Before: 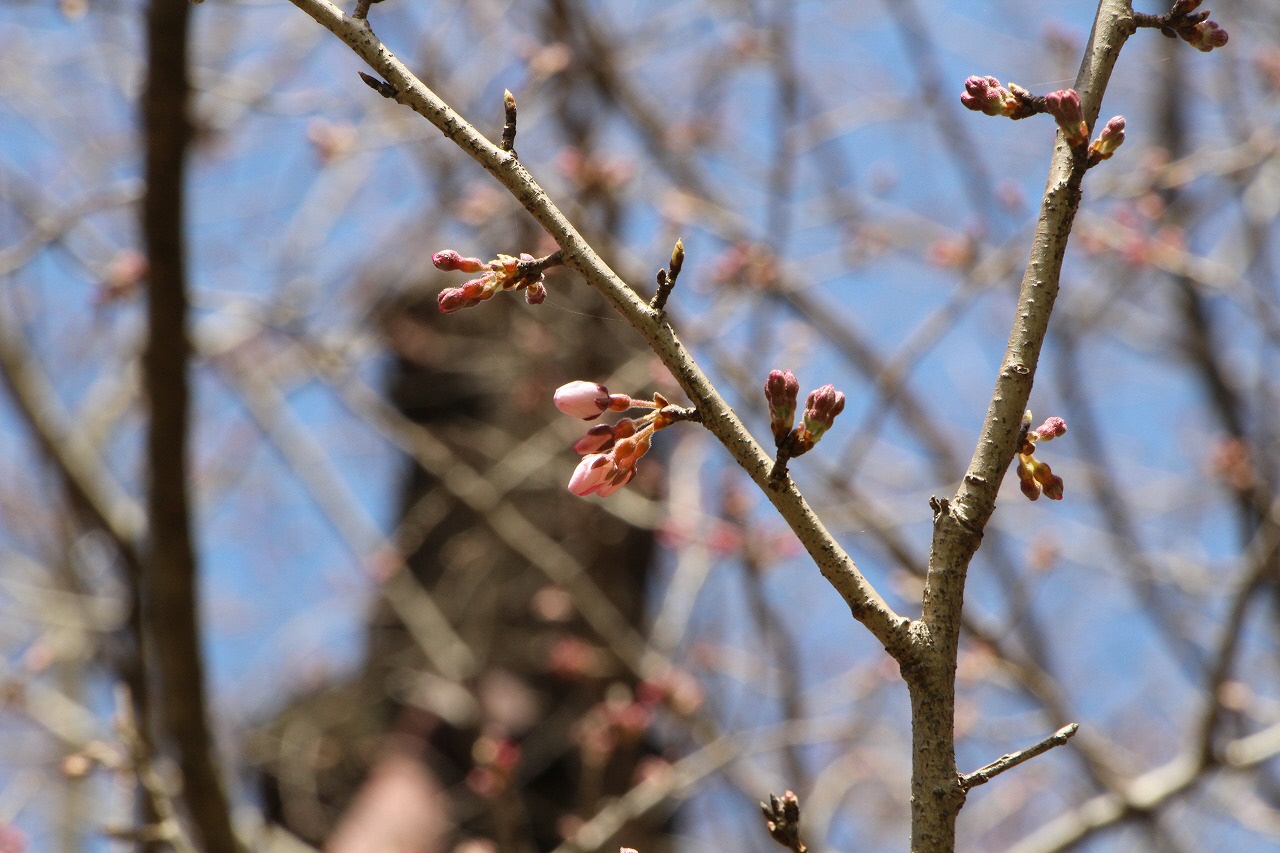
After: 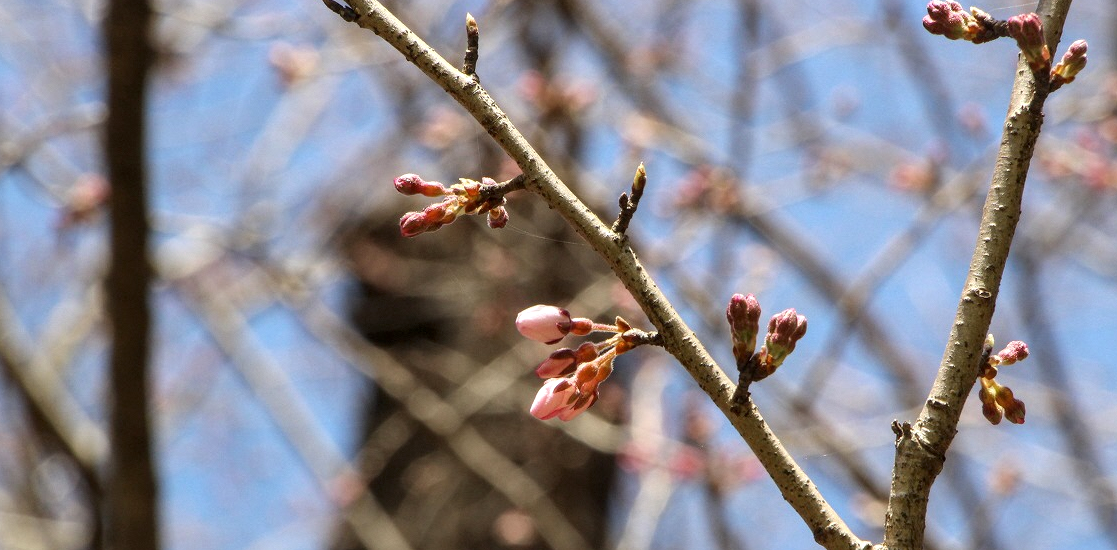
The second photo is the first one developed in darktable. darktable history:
exposure: exposure 0.197 EV, compensate highlight preservation false
local contrast: on, module defaults
crop: left 3.015%, top 8.969%, right 9.647%, bottom 26.457%
